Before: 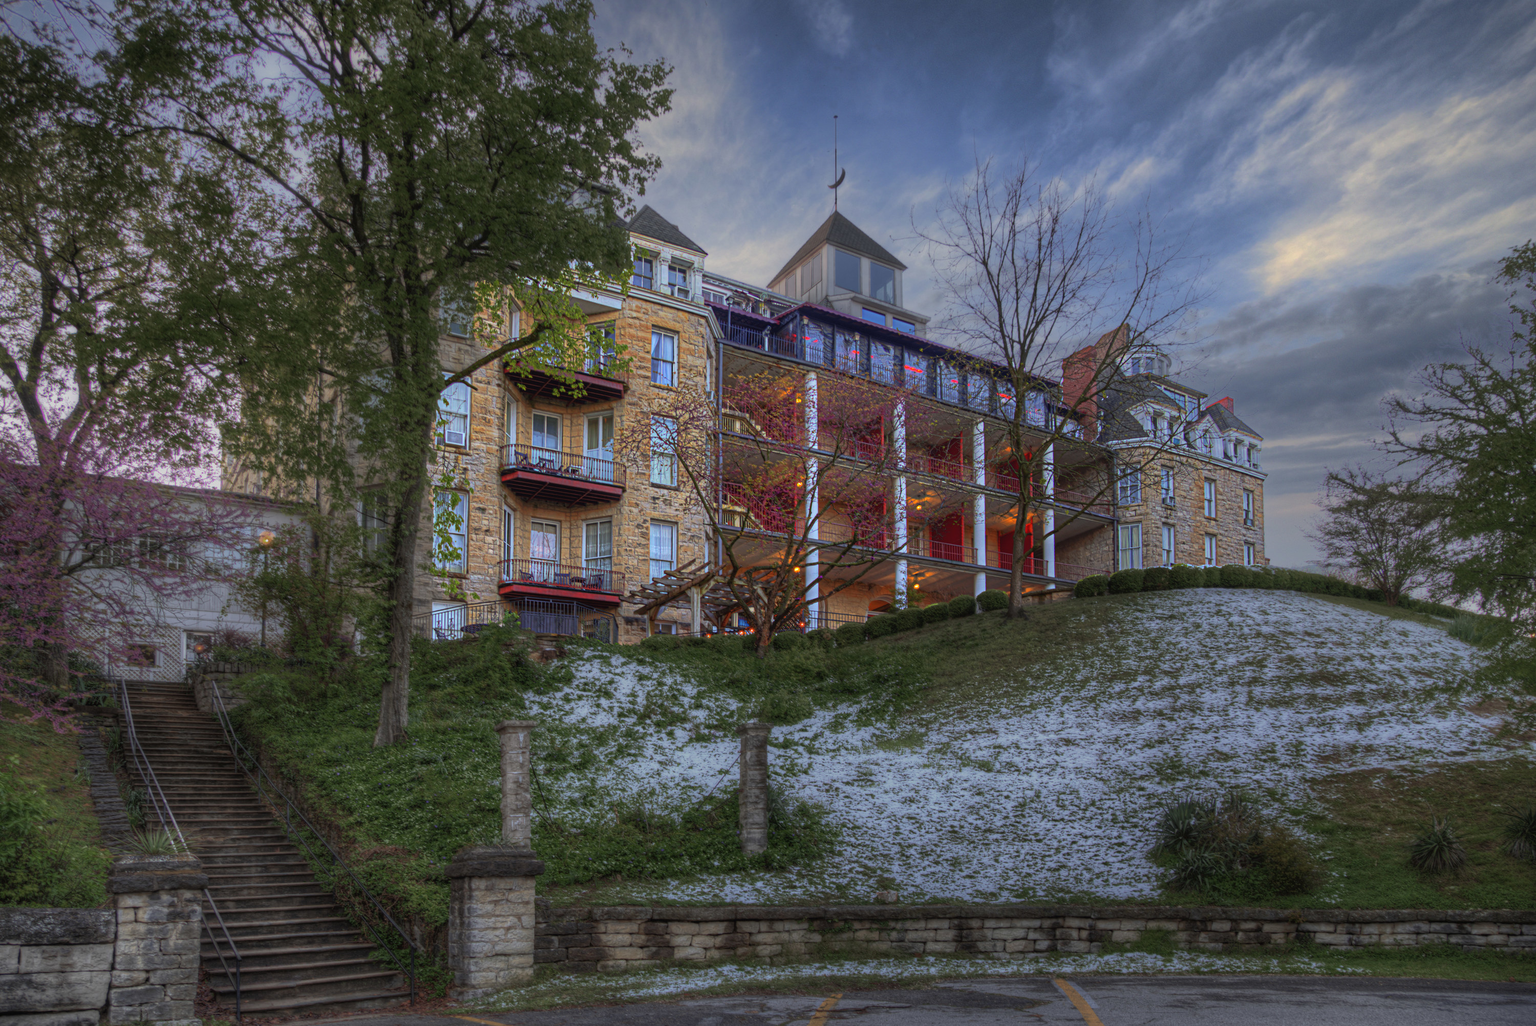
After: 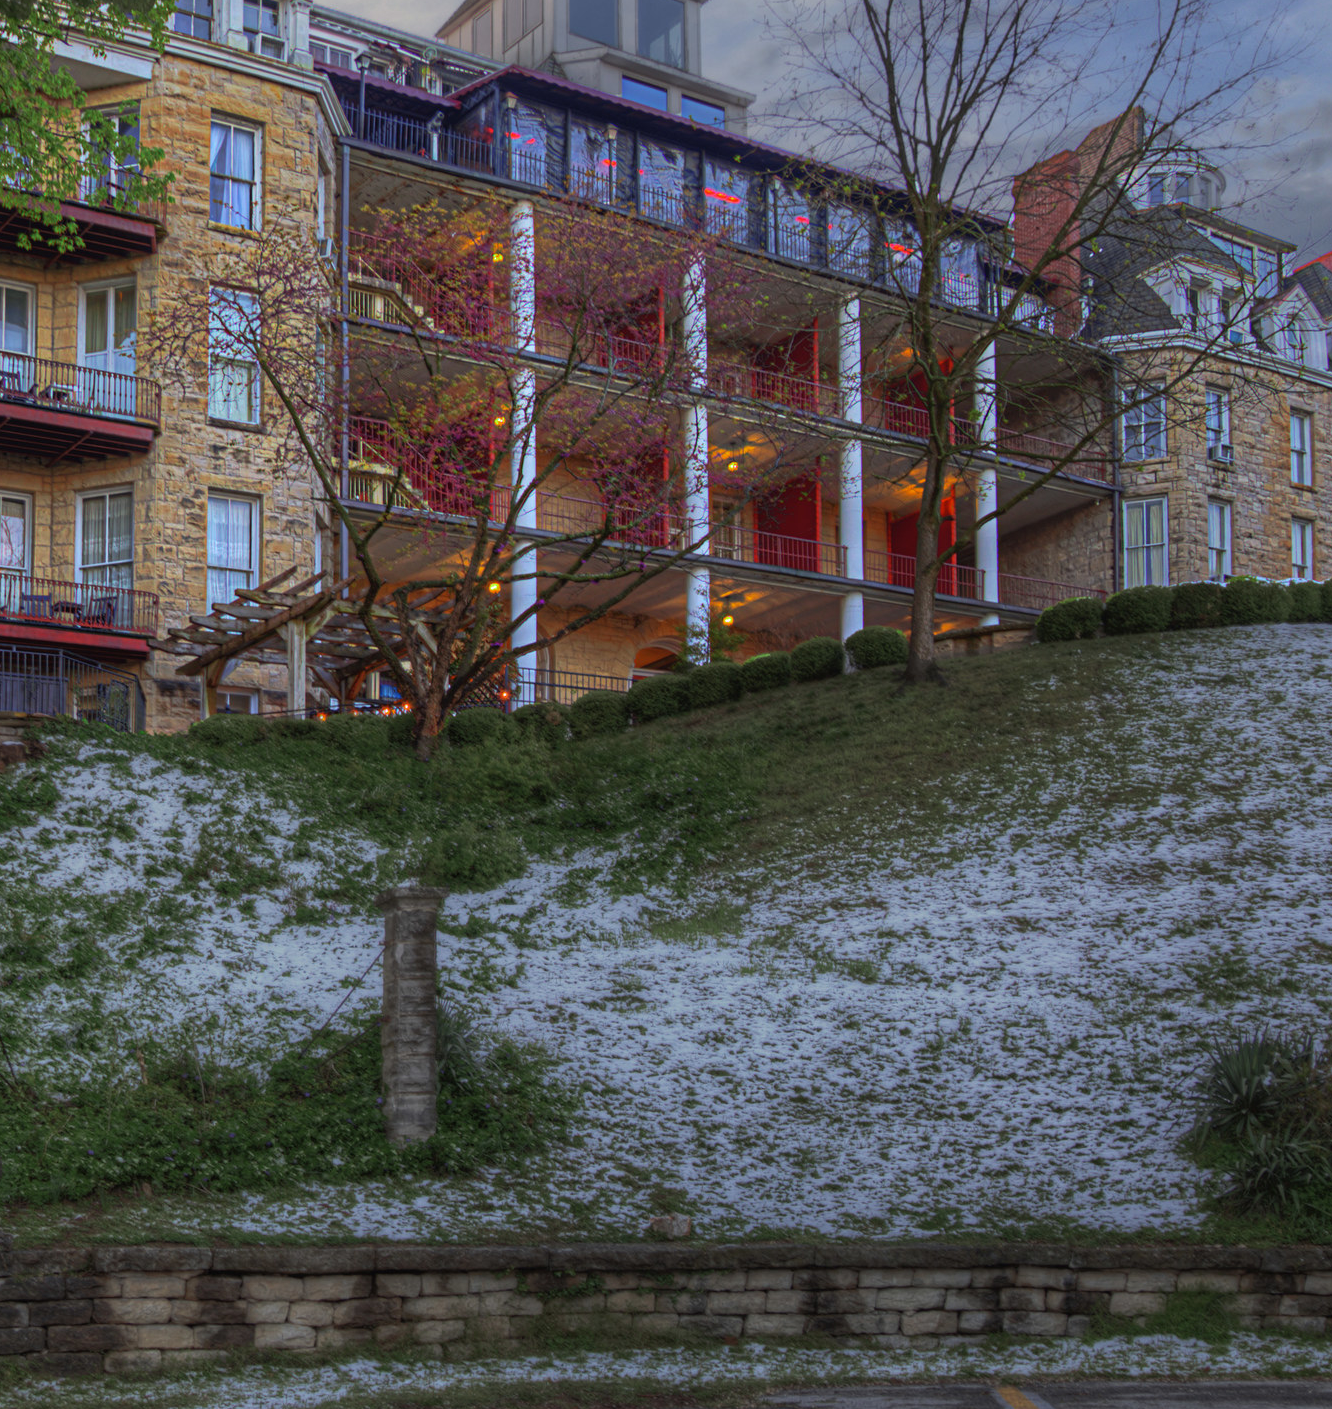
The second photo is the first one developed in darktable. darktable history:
crop: left 35.432%, top 26.233%, right 20.145%, bottom 3.432%
color zones: curves: ch2 [(0, 0.5) (0.143, 0.517) (0.286, 0.571) (0.429, 0.522) (0.571, 0.5) (0.714, 0.5) (0.857, 0.5) (1, 0.5)]
